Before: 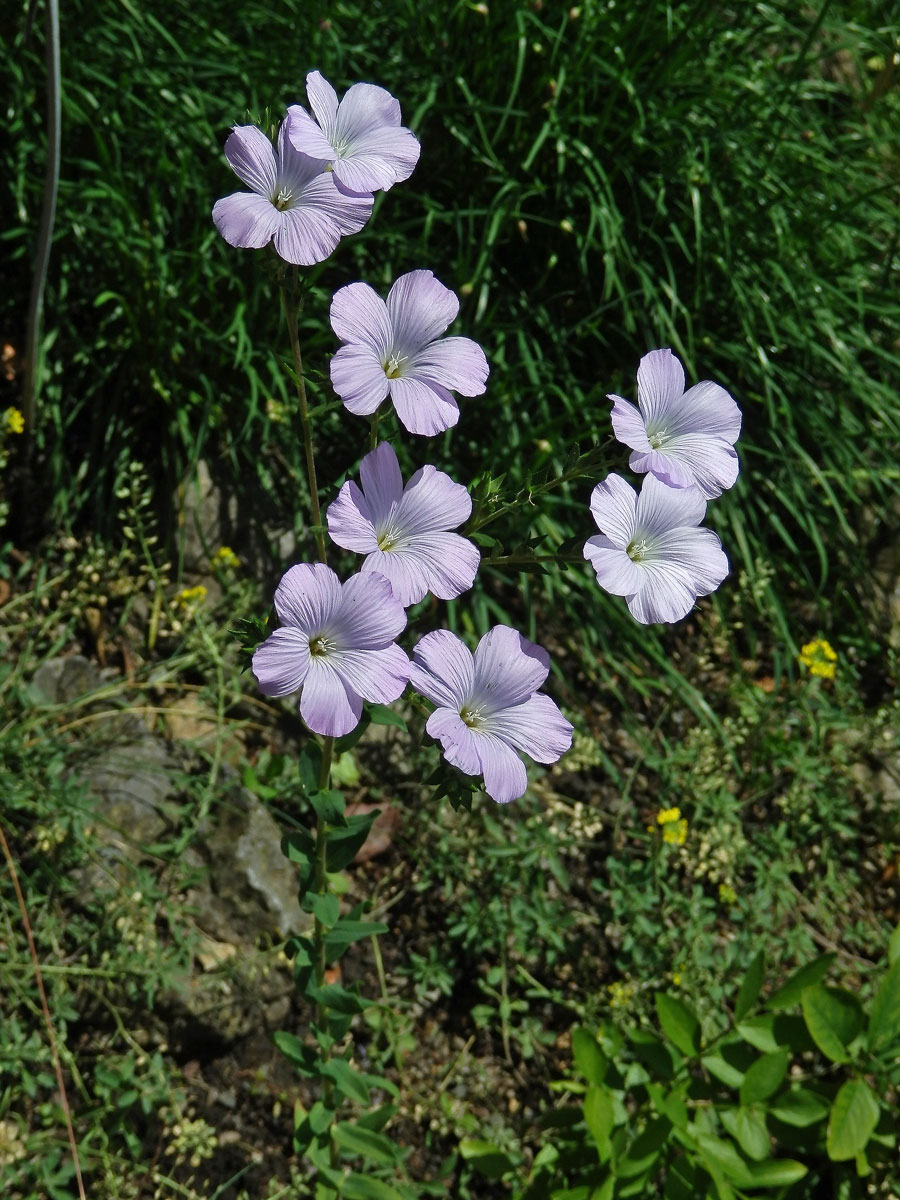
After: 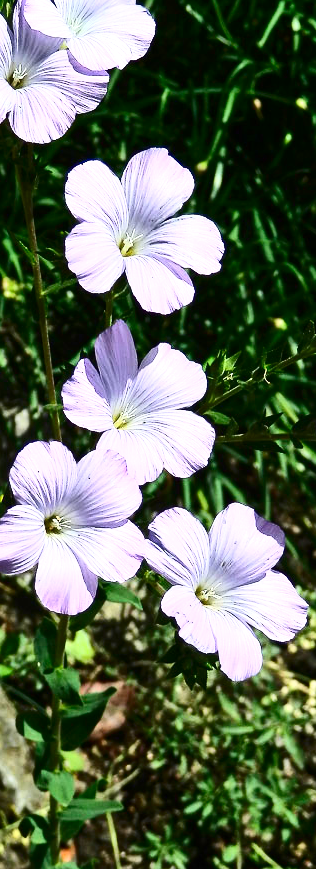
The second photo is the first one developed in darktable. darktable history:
crop and rotate: left 29.476%, top 10.214%, right 35.32%, bottom 17.333%
contrast brightness saturation: contrast 0.4, brightness 0.05, saturation 0.25
exposure: exposure 0.77 EV, compensate highlight preservation false
